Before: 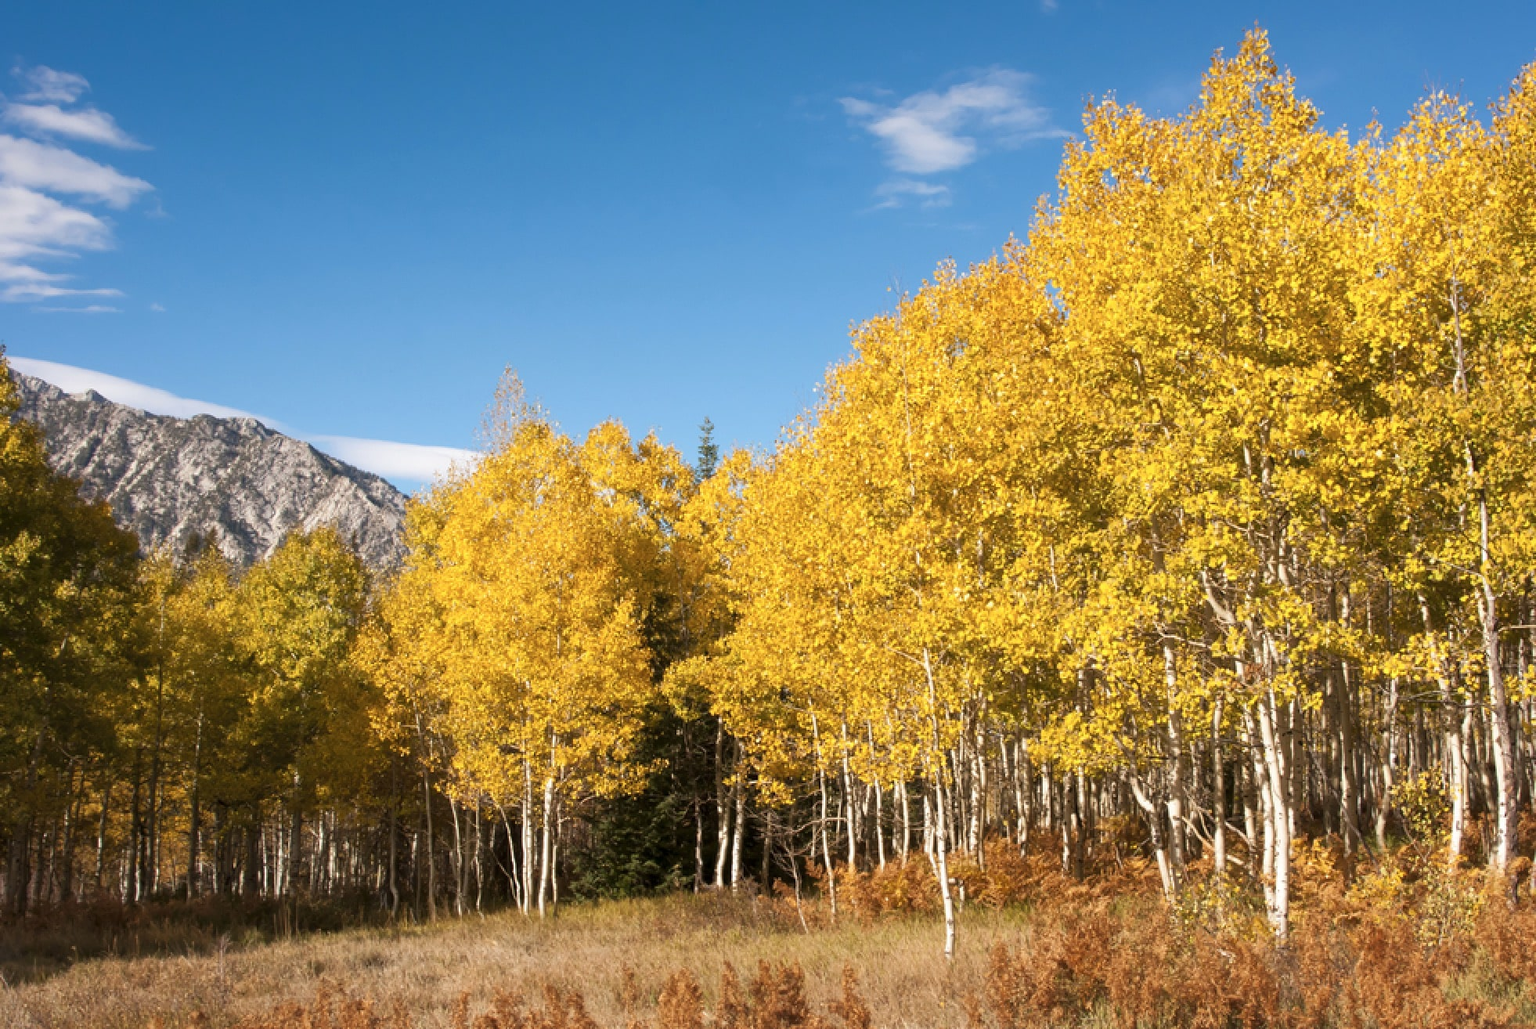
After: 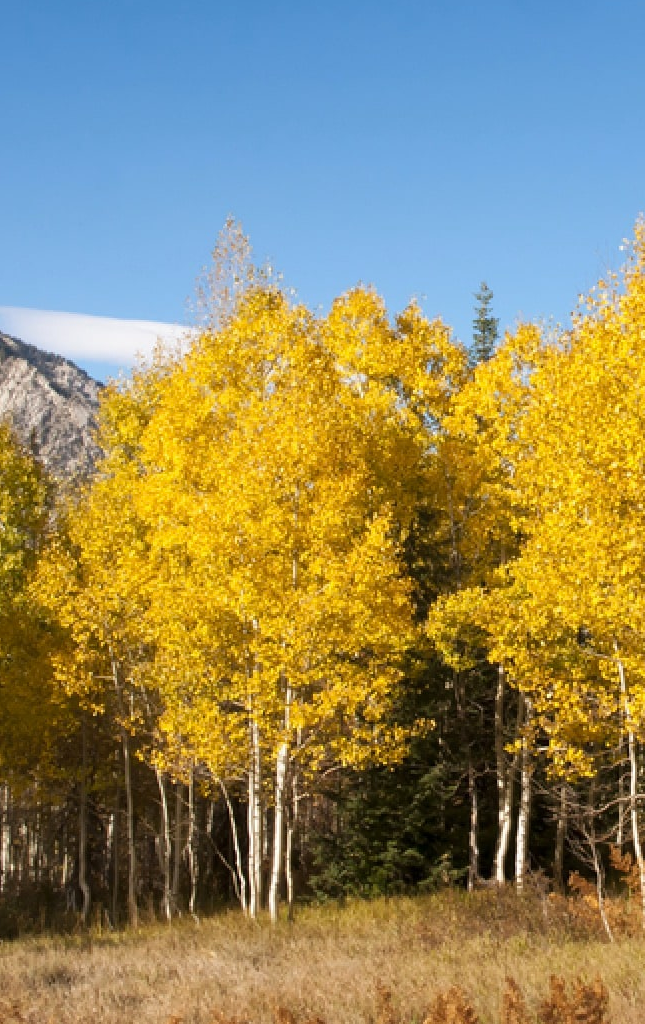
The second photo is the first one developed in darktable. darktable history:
crop and rotate: left 21.453%, top 19.081%, right 45.641%, bottom 2.965%
